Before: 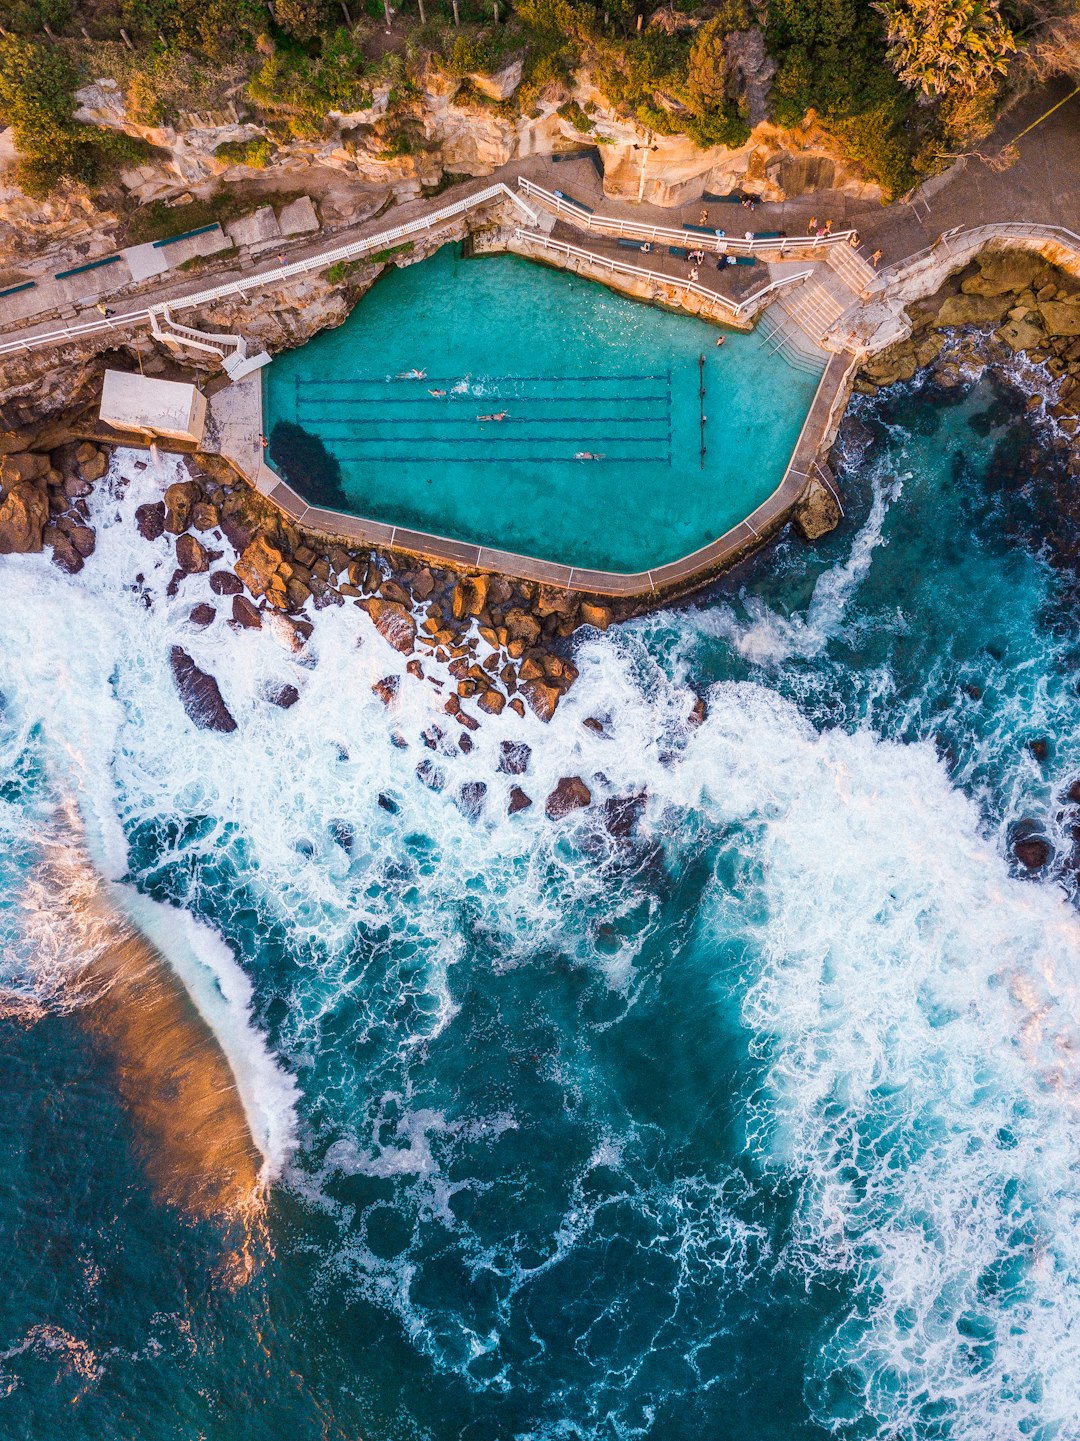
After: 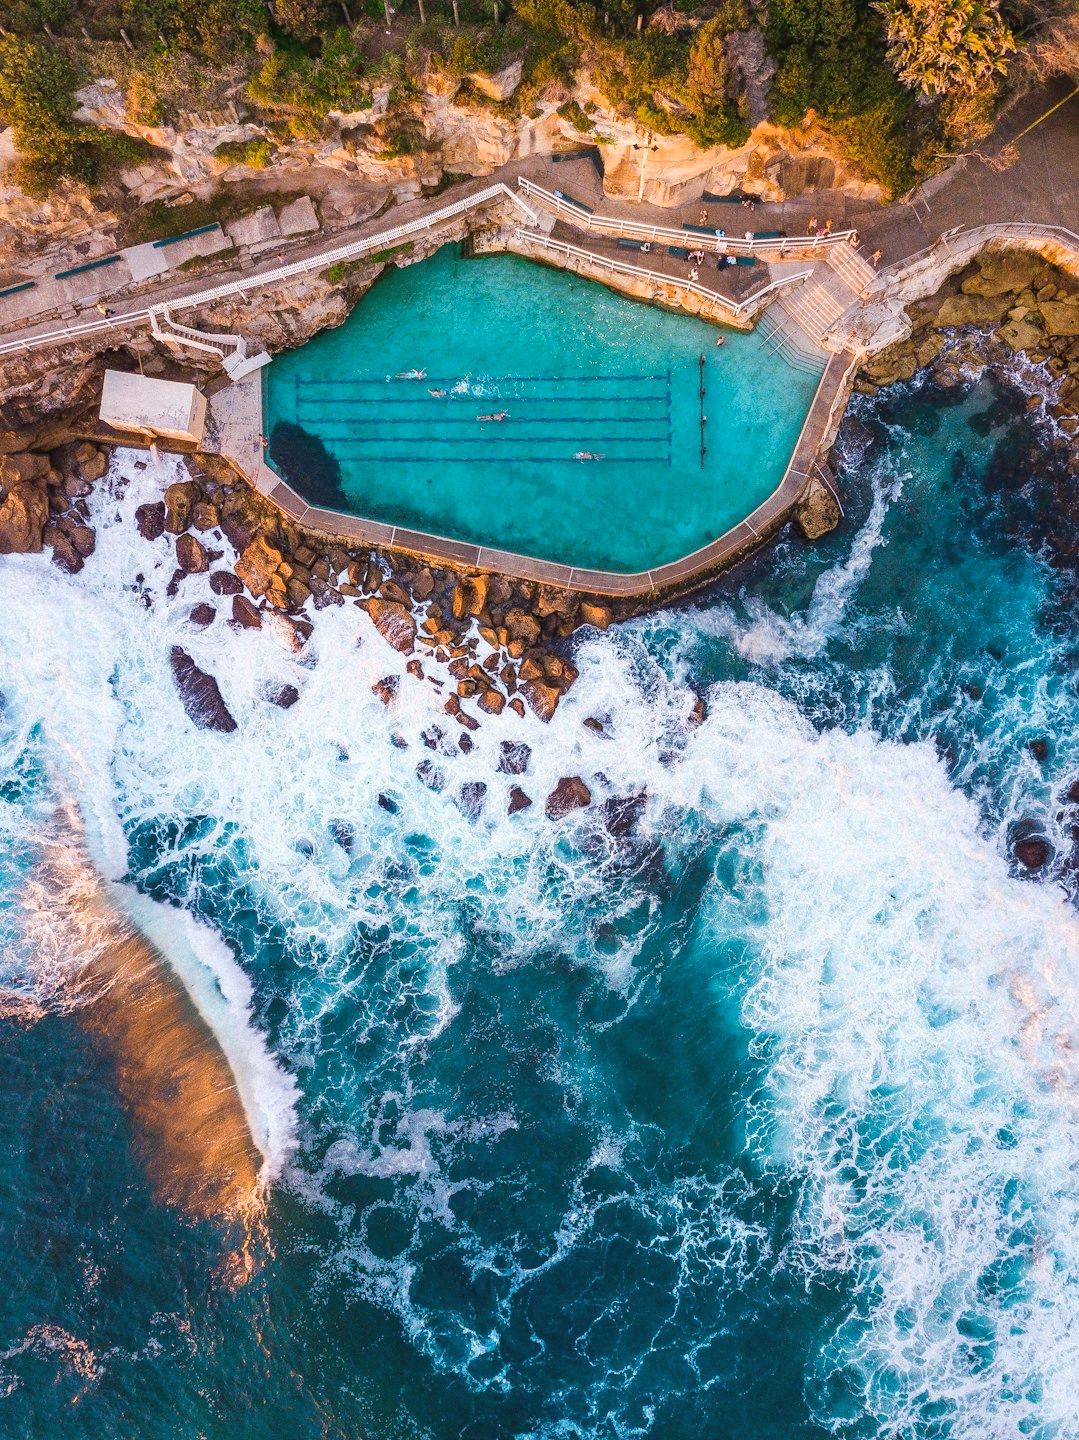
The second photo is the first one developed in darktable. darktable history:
exposure: black level correction -0.003, exposure 0.043 EV, compensate highlight preservation false
color zones: curves: ch0 [(0, 0.5) (0.125, 0.4) (0.25, 0.5) (0.375, 0.4) (0.5, 0.4) (0.625, 0.35) (0.75, 0.35) (0.875, 0.5)]; ch1 [(0, 0.35) (0.125, 0.45) (0.25, 0.35) (0.375, 0.35) (0.5, 0.35) (0.625, 0.35) (0.75, 0.45) (0.875, 0.35)]; ch2 [(0, 0.6) (0.125, 0.5) (0.25, 0.5) (0.375, 0.6) (0.5, 0.6) (0.625, 0.5) (0.75, 0.5) (0.875, 0.5)], mix -122.14%
